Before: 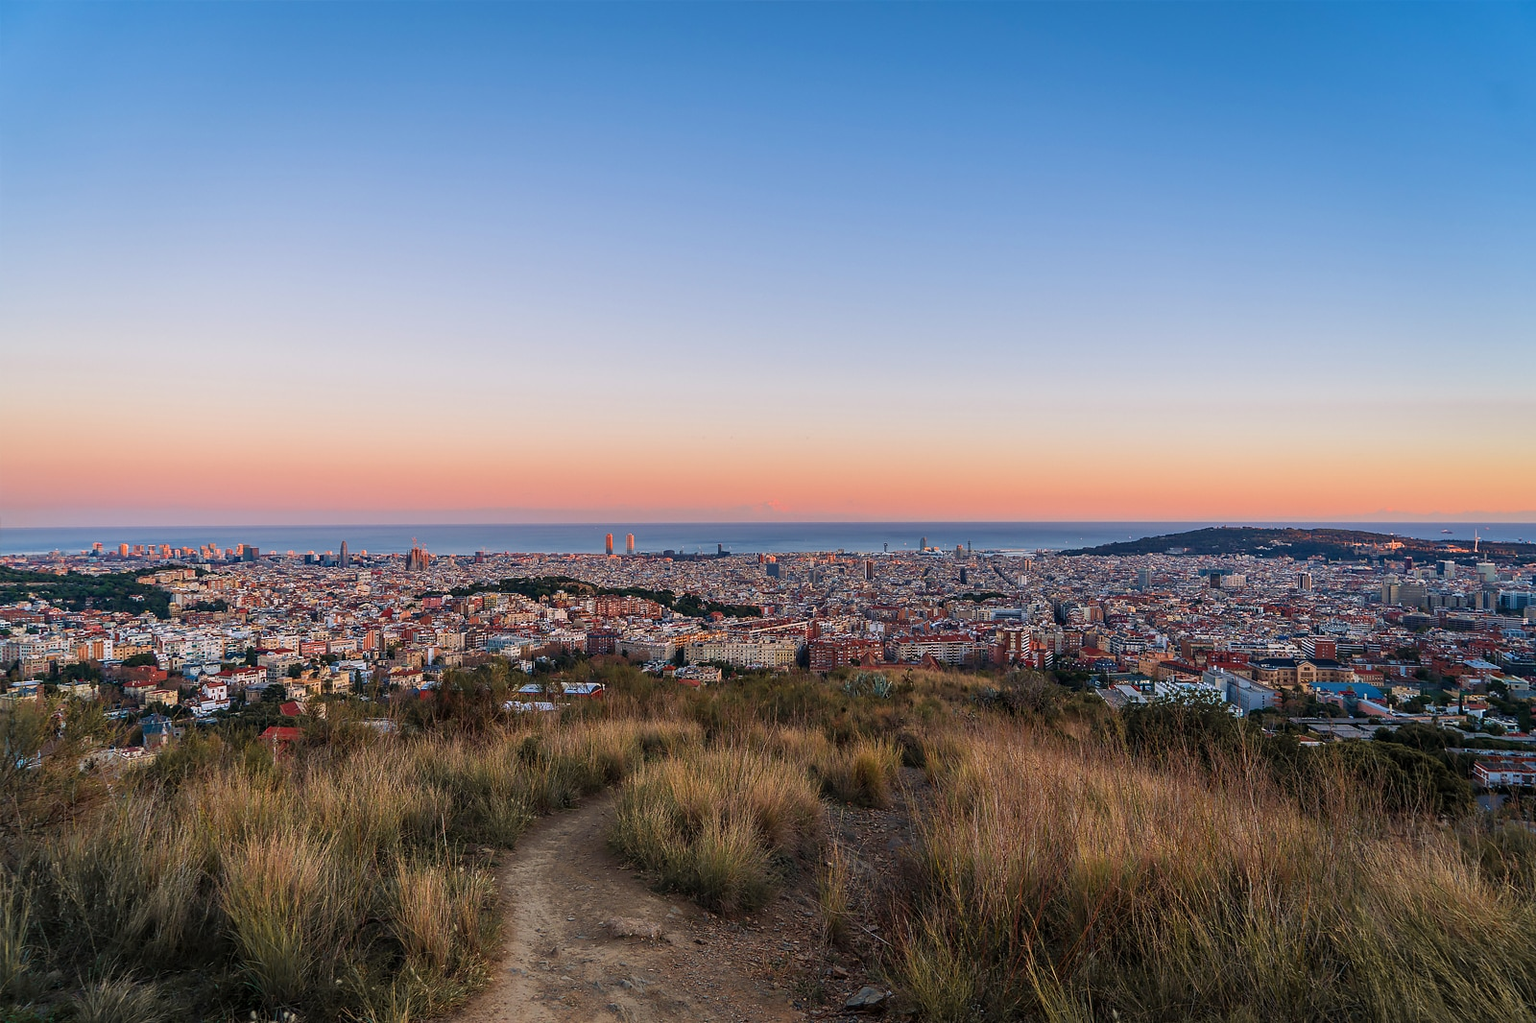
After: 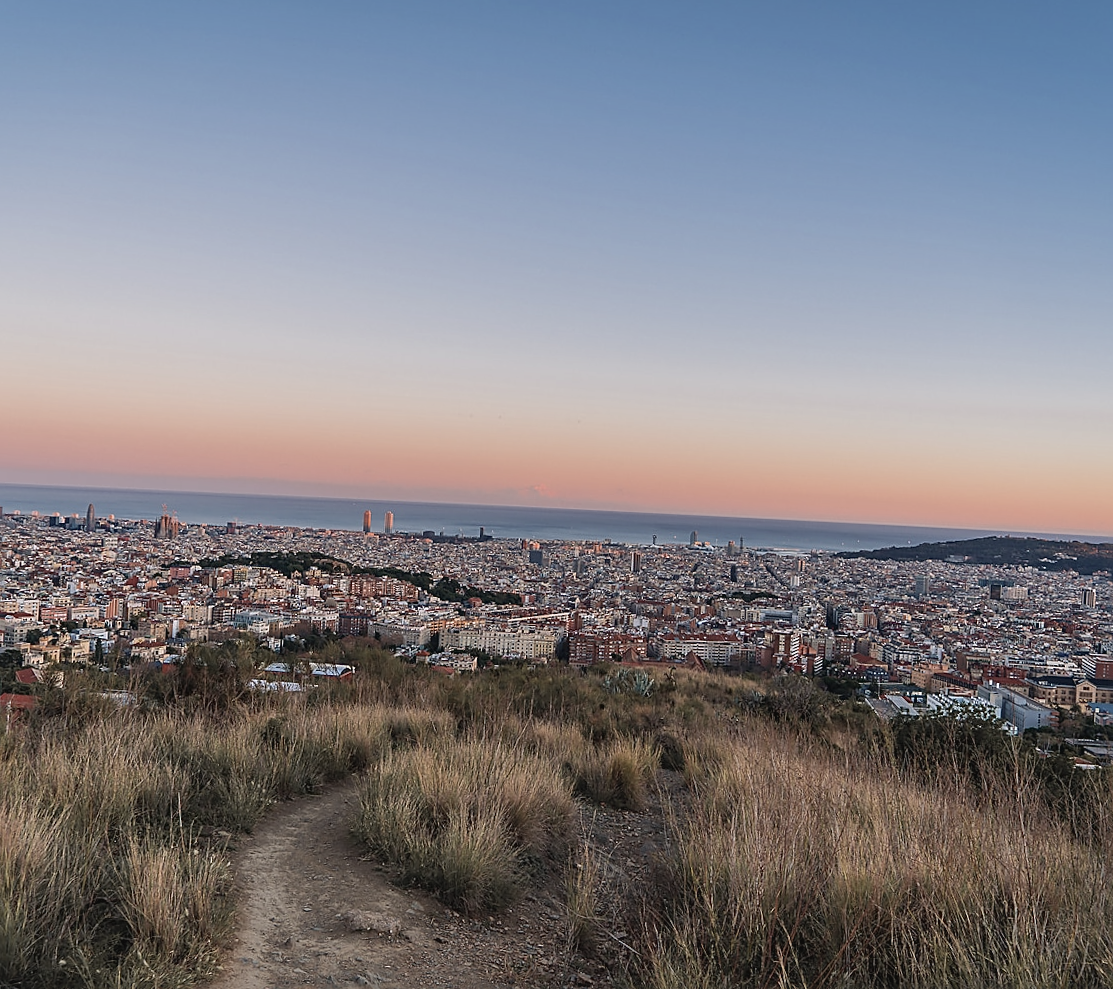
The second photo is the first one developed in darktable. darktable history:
shadows and highlights: shadows 35.97, highlights -35.05, highlights color adjustment 42.75%, soften with gaussian
crop and rotate: angle -2.94°, left 14.15%, top 0.04%, right 10.961%, bottom 0.076%
sharpen: on, module defaults
contrast brightness saturation: contrast -0.056, saturation -0.391
